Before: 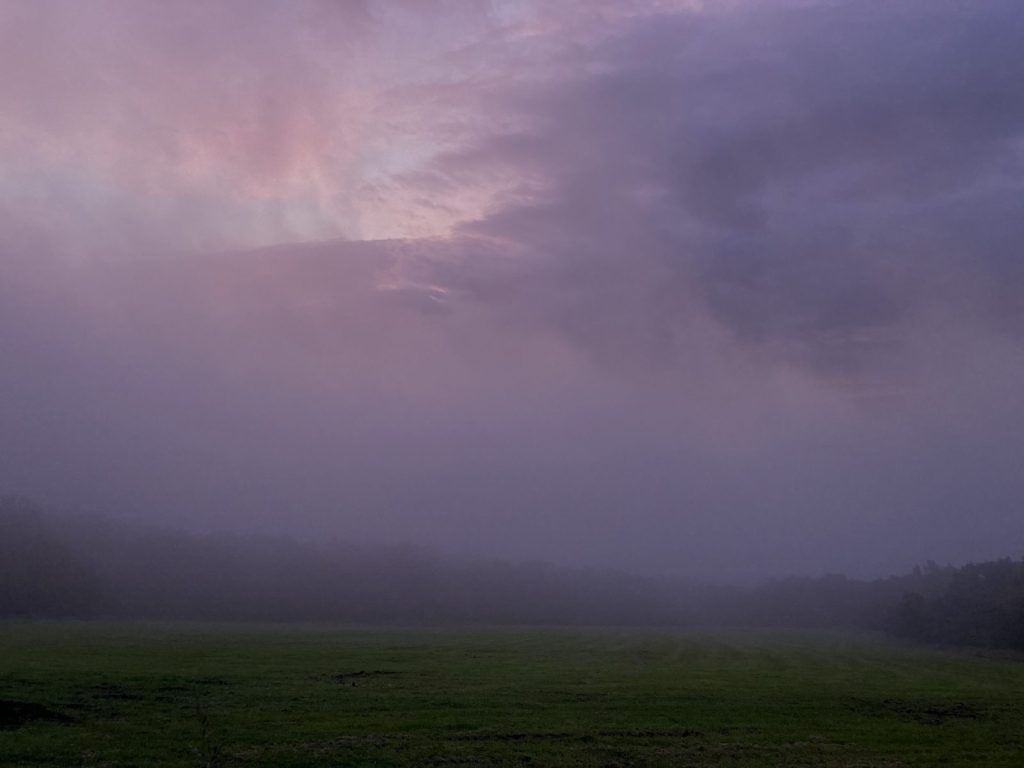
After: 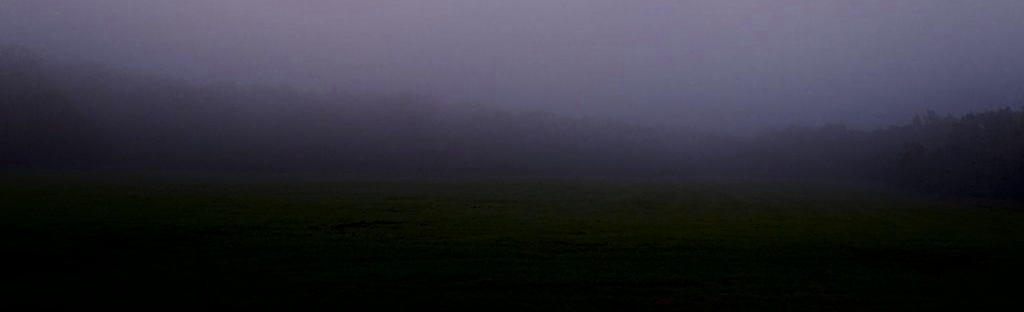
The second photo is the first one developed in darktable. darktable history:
exposure: black level correction 0, exposure 0.499 EV, compensate highlight preservation false
sharpen: on, module defaults
crop and rotate: top 58.619%, bottom 0.721%
shadows and highlights: shadows -87.27, highlights -35.97, soften with gaussian
color zones: curves: ch0 [(0.004, 0.306) (0.107, 0.448) (0.252, 0.656) (0.41, 0.398) (0.595, 0.515) (0.768, 0.628)]; ch1 [(0.07, 0.323) (0.151, 0.452) (0.252, 0.608) (0.346, 0.221) (0.463, 0.189) (0.61, 0.368) (0.735, 0.395) (0.921, 0.412)]; ch2 [(0, 0.476) (0.132, 0.512) (0.243, 0.512) (0.397, 0.48) (0.522, 0.376) (0.634, 0.536) (0.761, 0.46)]
filmic rgb: black relative exposure -7.65 EV, white relative exposure 4.56 EV, hardness 3.61
